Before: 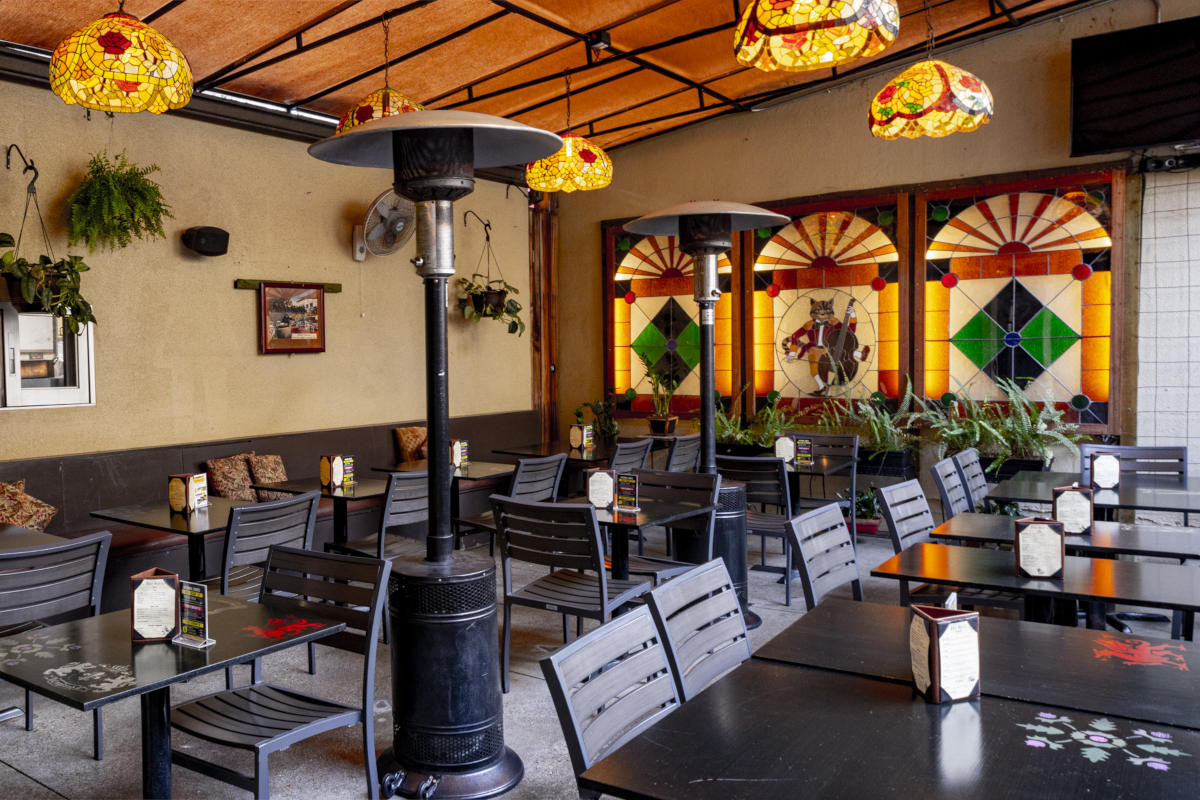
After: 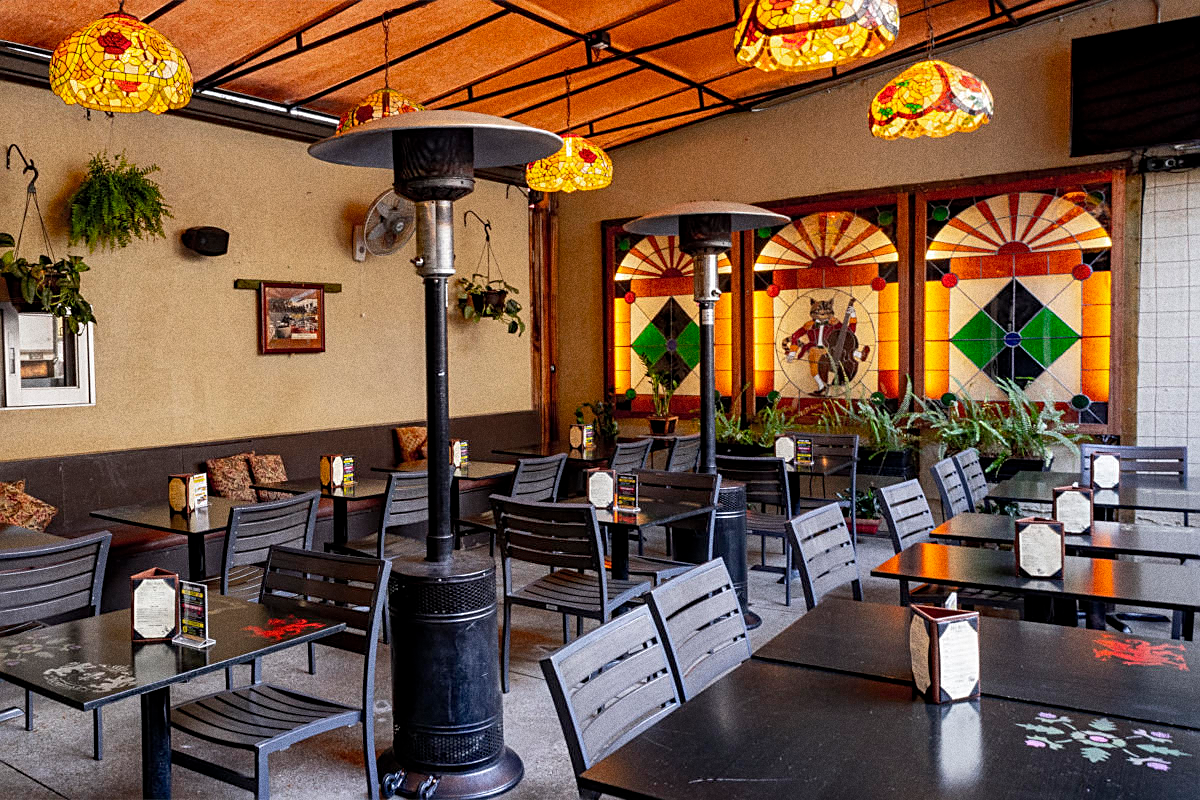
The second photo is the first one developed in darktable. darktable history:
grain: coarseness 11.82 ISO, strength 36.67%, mid-tones bias 74.17%
sharpen: on, module defaults
shadows and highlights: shadows 25, highlights -25
